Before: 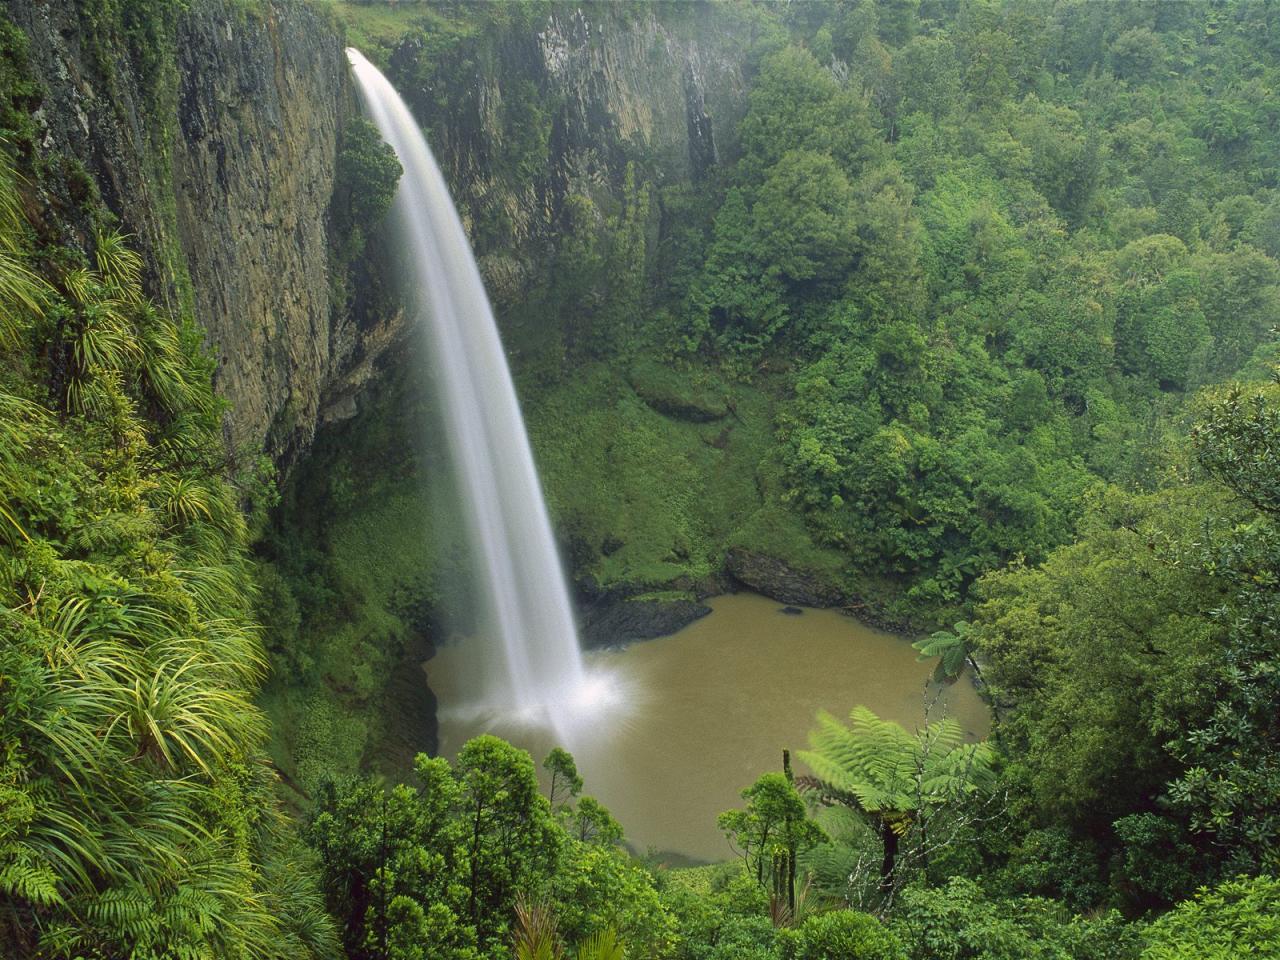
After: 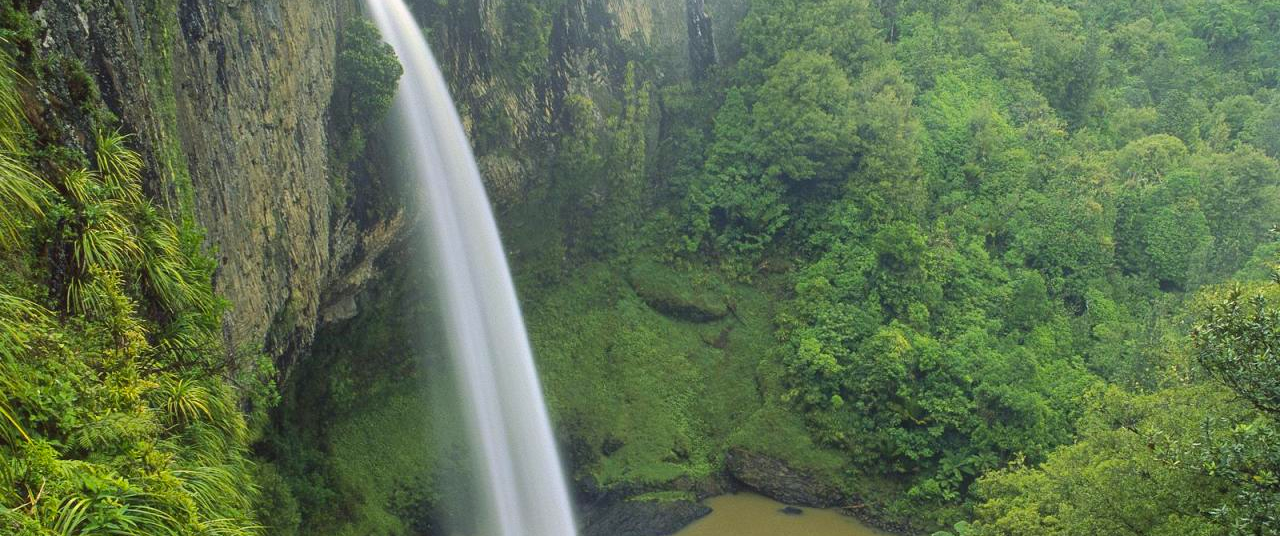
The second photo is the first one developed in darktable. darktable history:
crop and rotate: top 10.477%, bottom 33.615%
contrast brightness saturation: contrast 0.073, brightness 0.071, saturation 0.18
